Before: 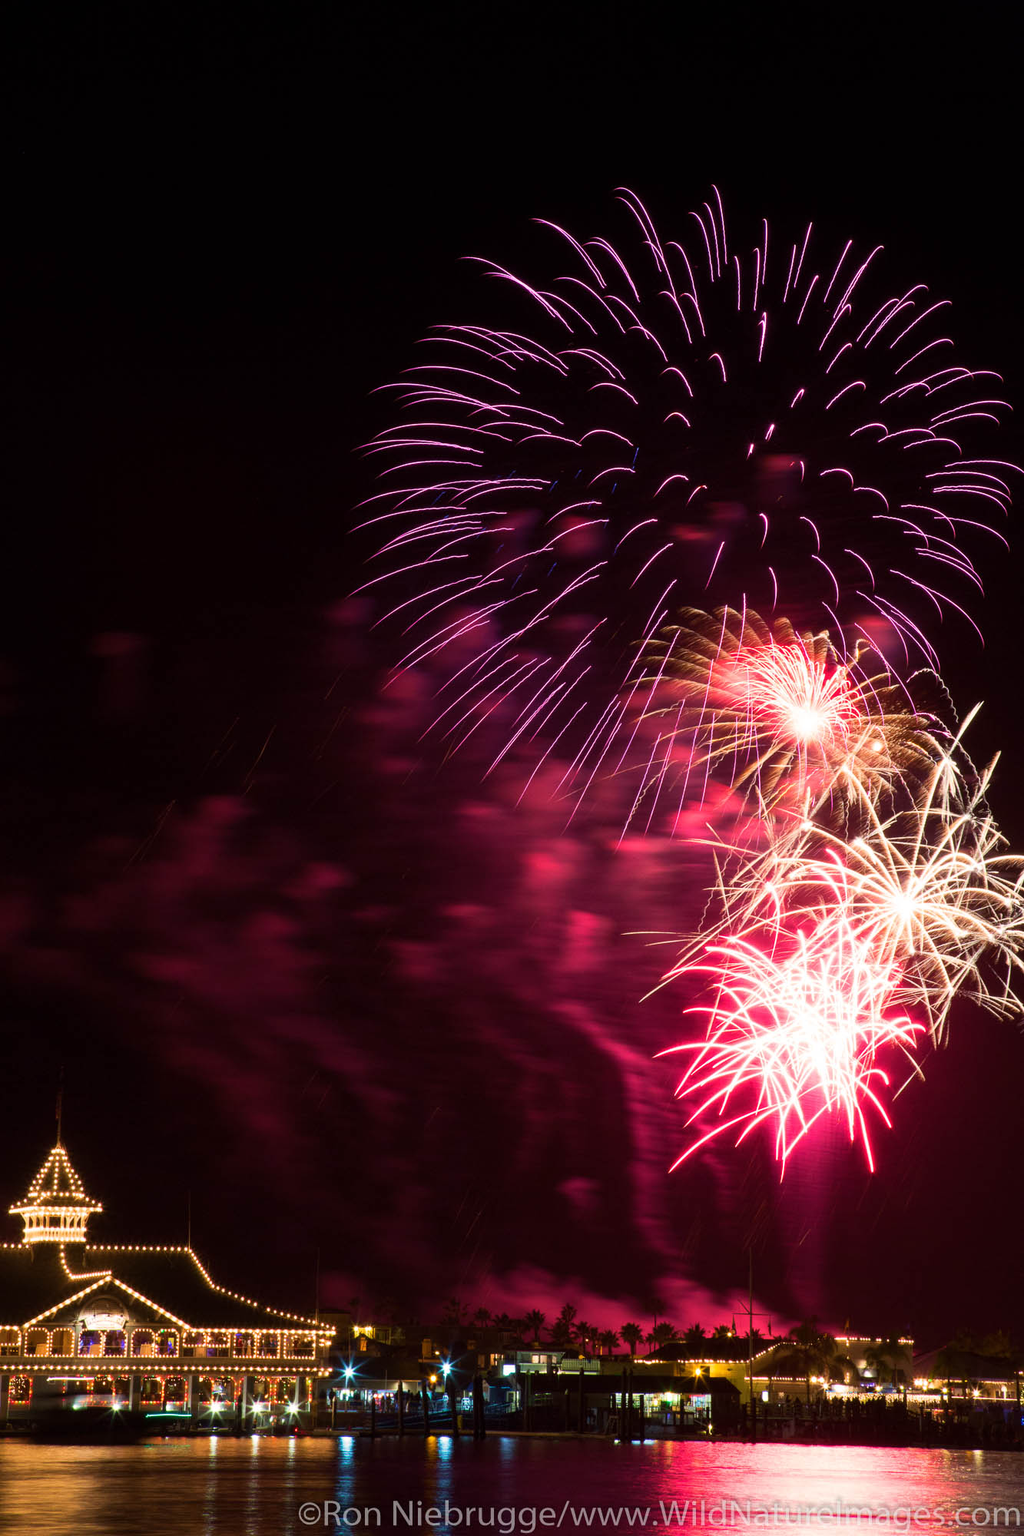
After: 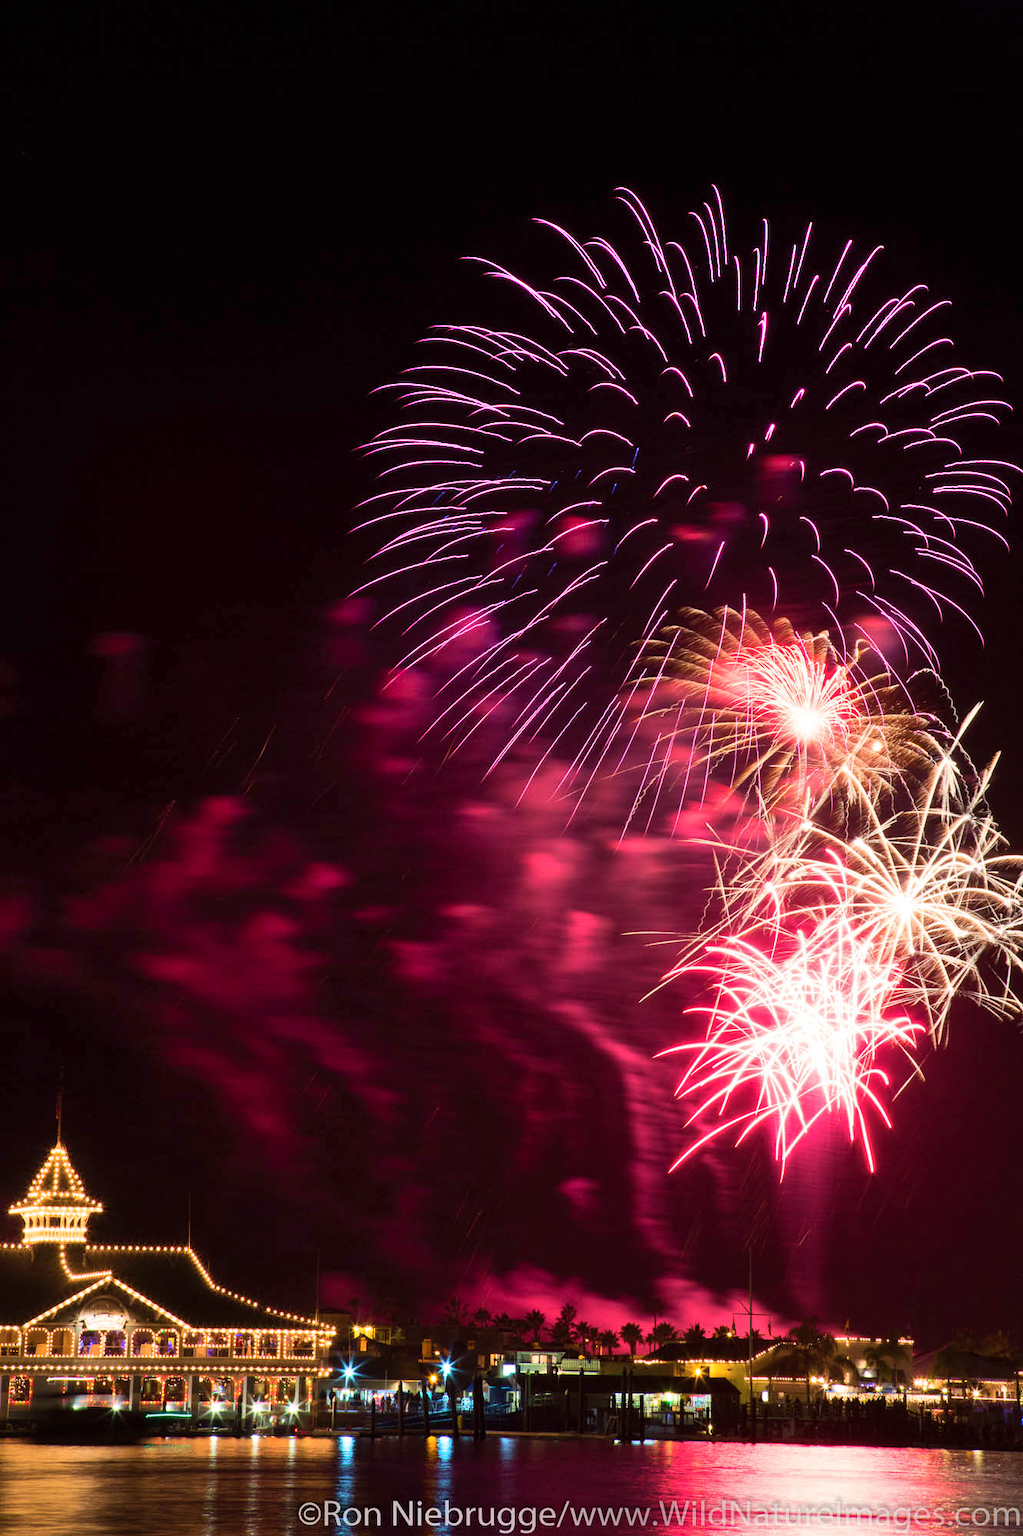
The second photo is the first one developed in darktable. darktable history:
shadows and highlights: radius 132.94, soften with gaussian
